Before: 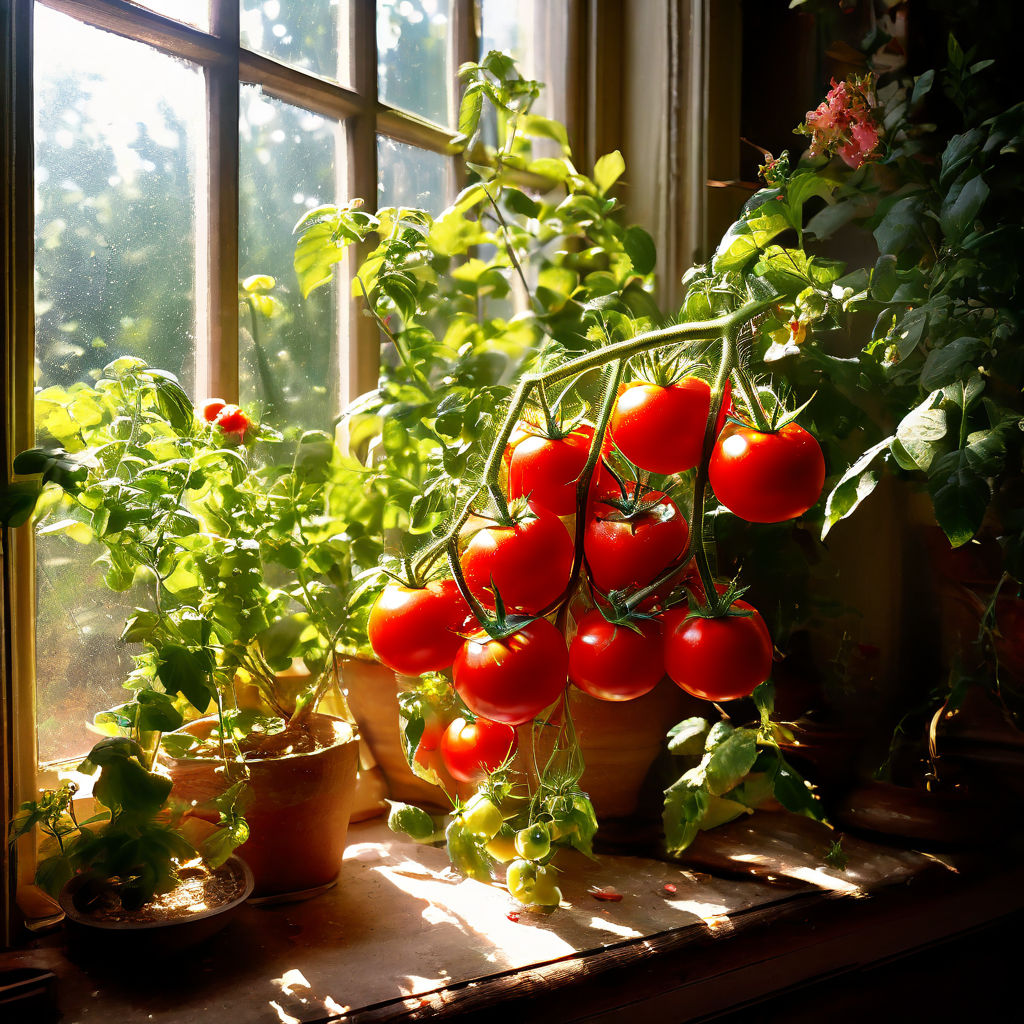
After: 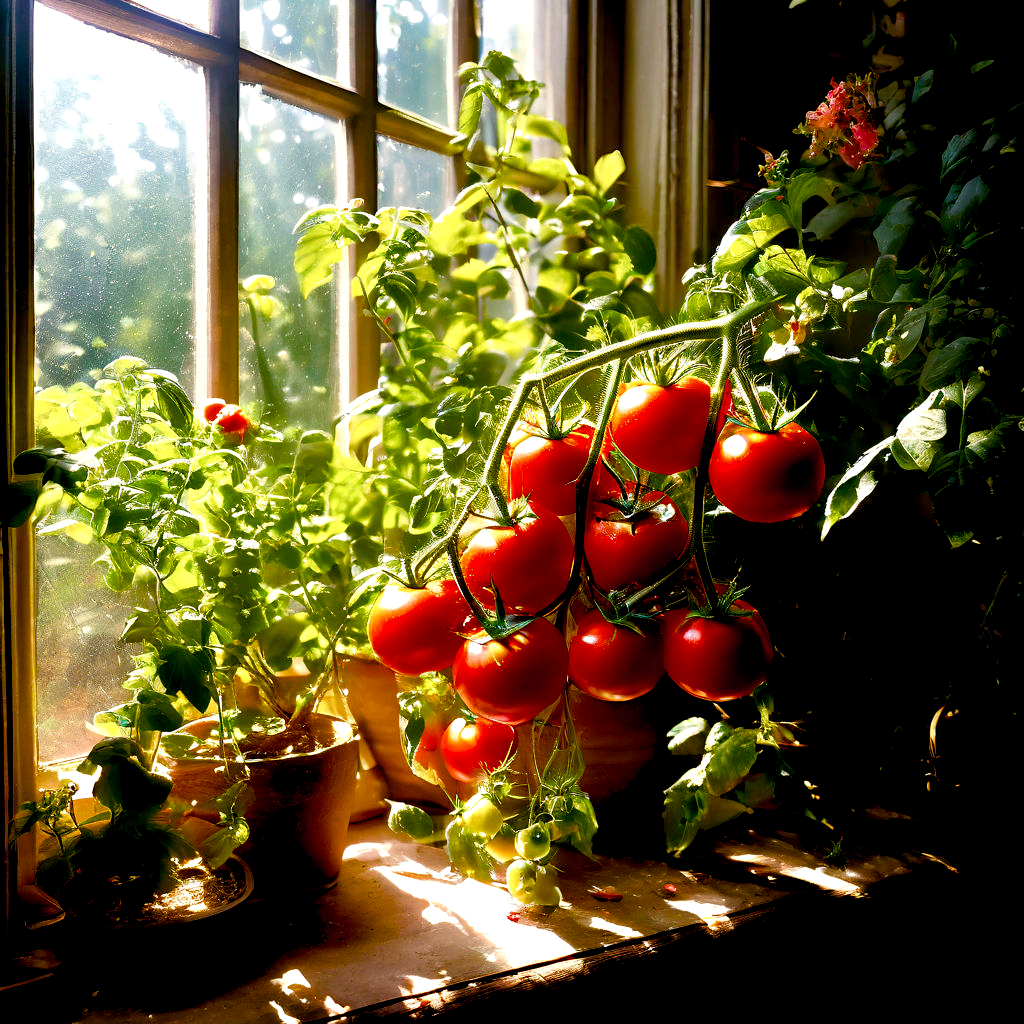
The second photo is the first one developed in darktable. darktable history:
color balance rgb: shadows lift › luminance -9.41%, highlights gain › luminance 17.6%, global offset › luminance -1.45%, perceptual saturation grading › highlights -17.77%, perceptual saturation grading › mid-tones 33.1%, perceptual saturation grading › shadows 50.52%, global vibrance 24.22%
tone equalizer: on, module defaults
